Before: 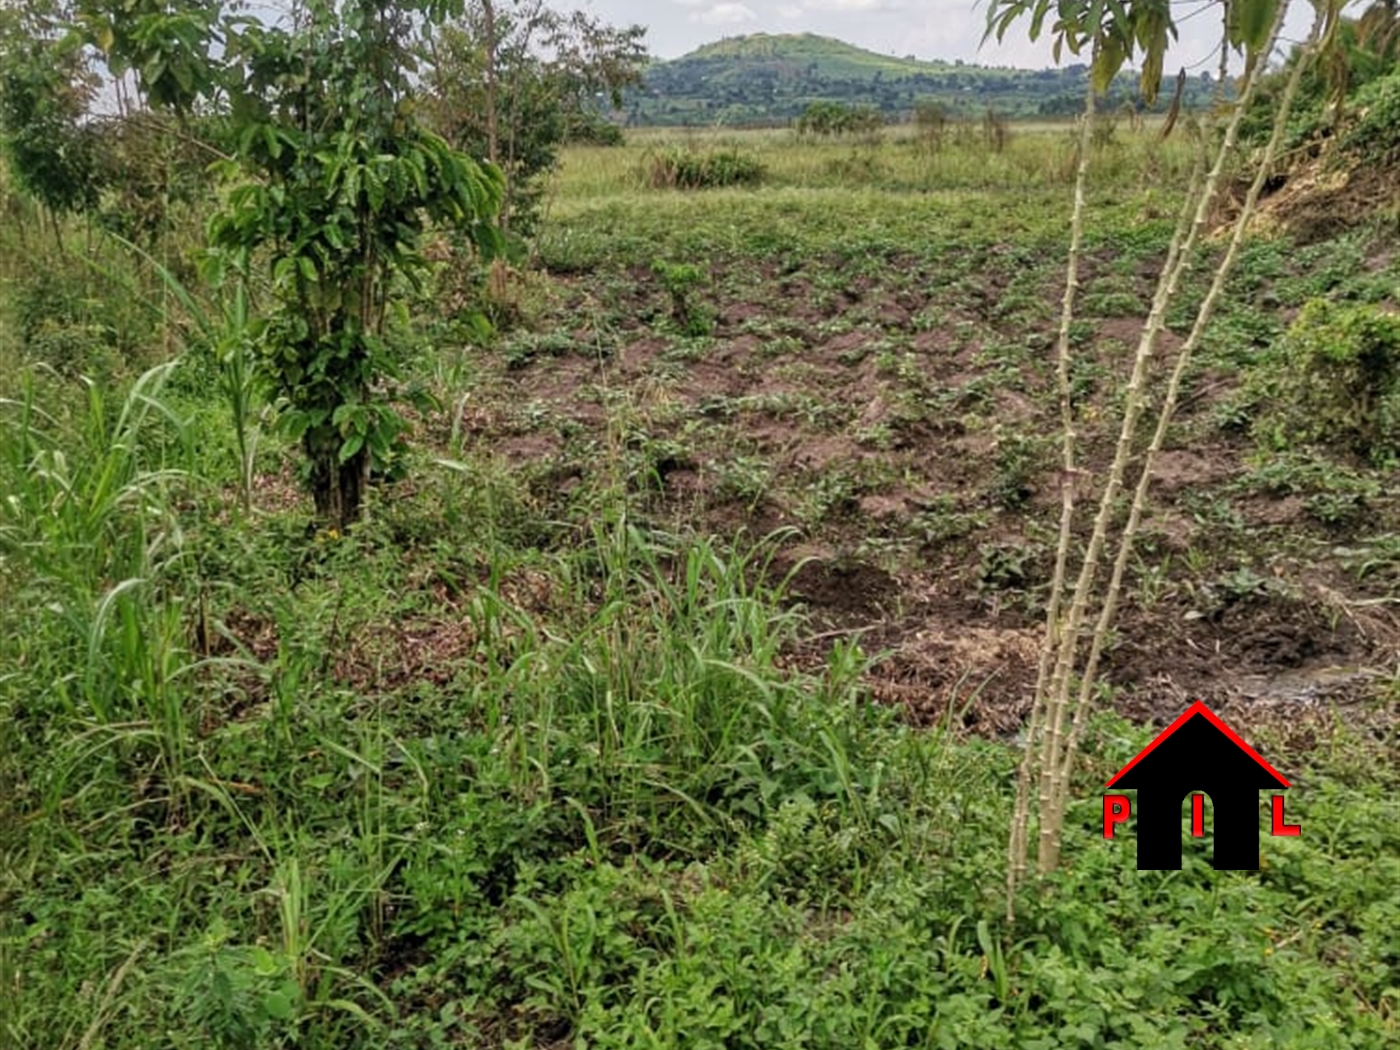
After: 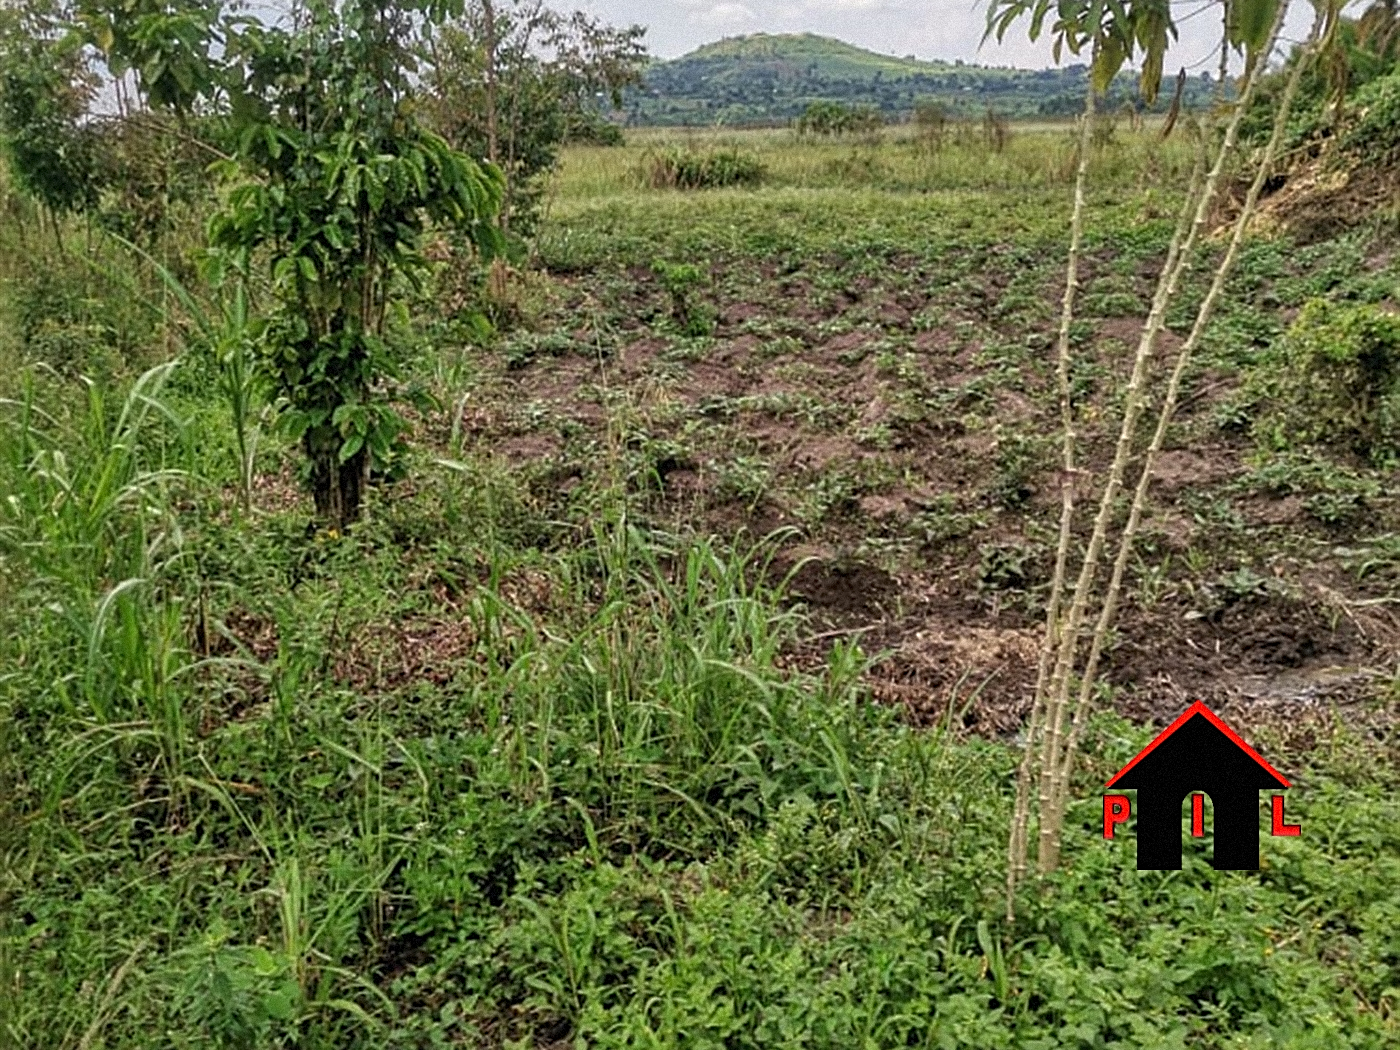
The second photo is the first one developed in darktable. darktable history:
sharpen: amount 0.55
grain: mid-tones bias 0%
